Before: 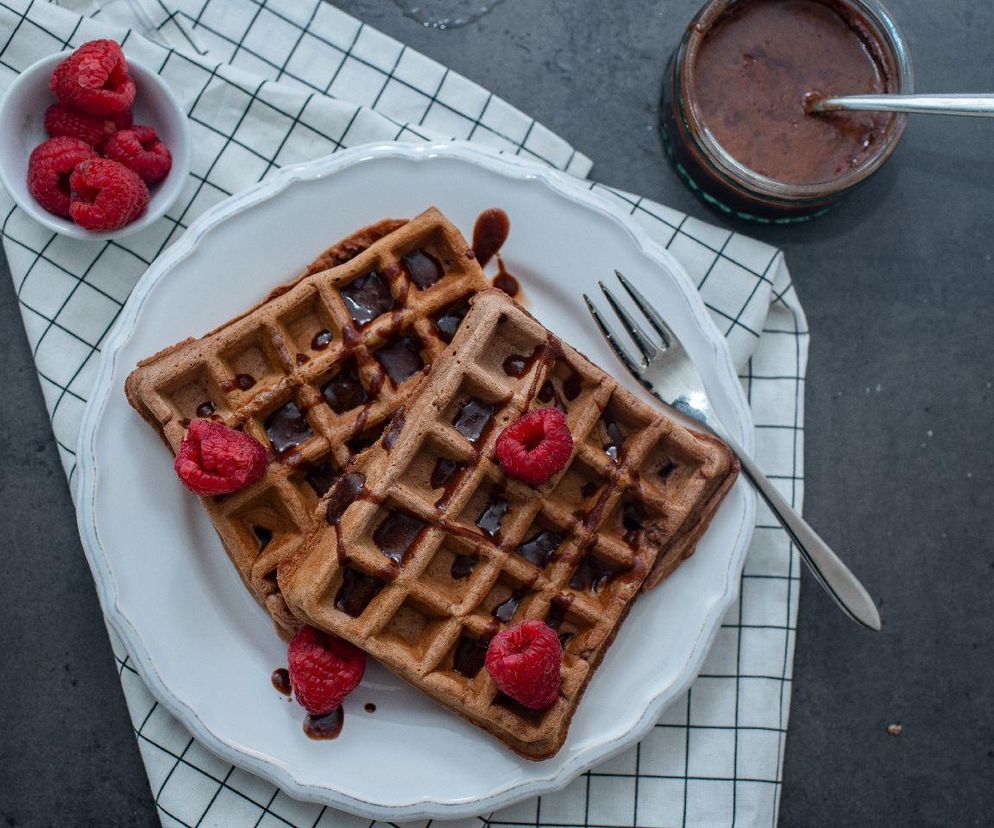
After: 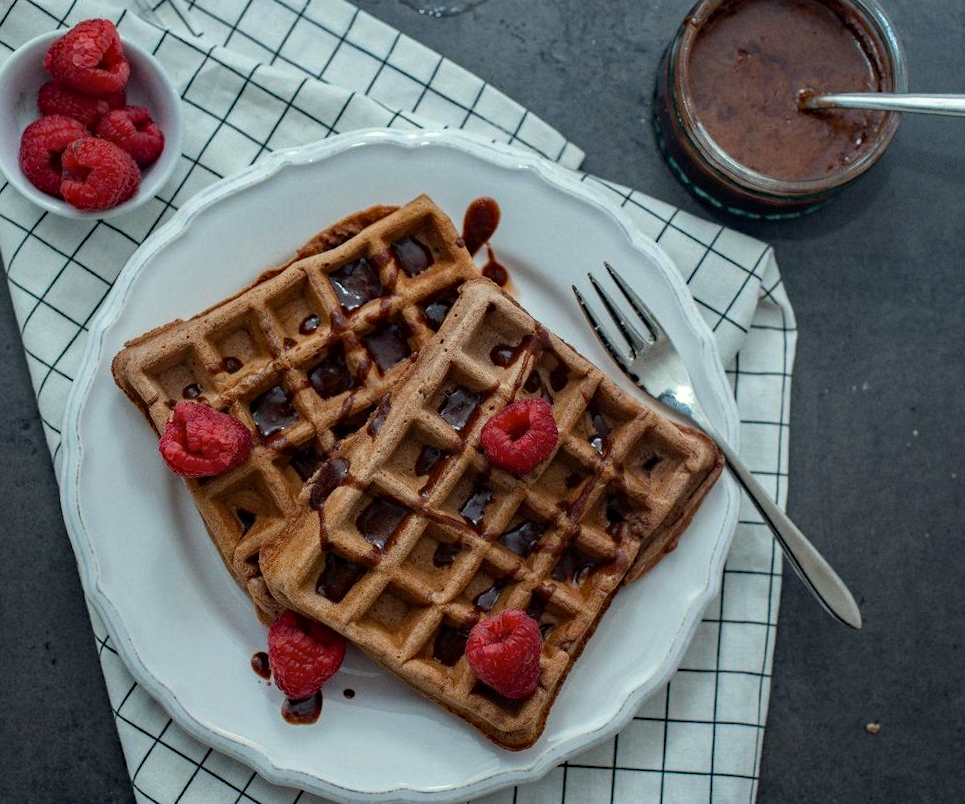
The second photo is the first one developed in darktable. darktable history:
exposure: black level correction 0.001, compensate highlight preservation false
haze removal: compatibility mode true, adaptive false
color correction: highlights a* -4.61, highlights b* 5.05, saturation 0.946
crop and rotate: angle -1.41°
